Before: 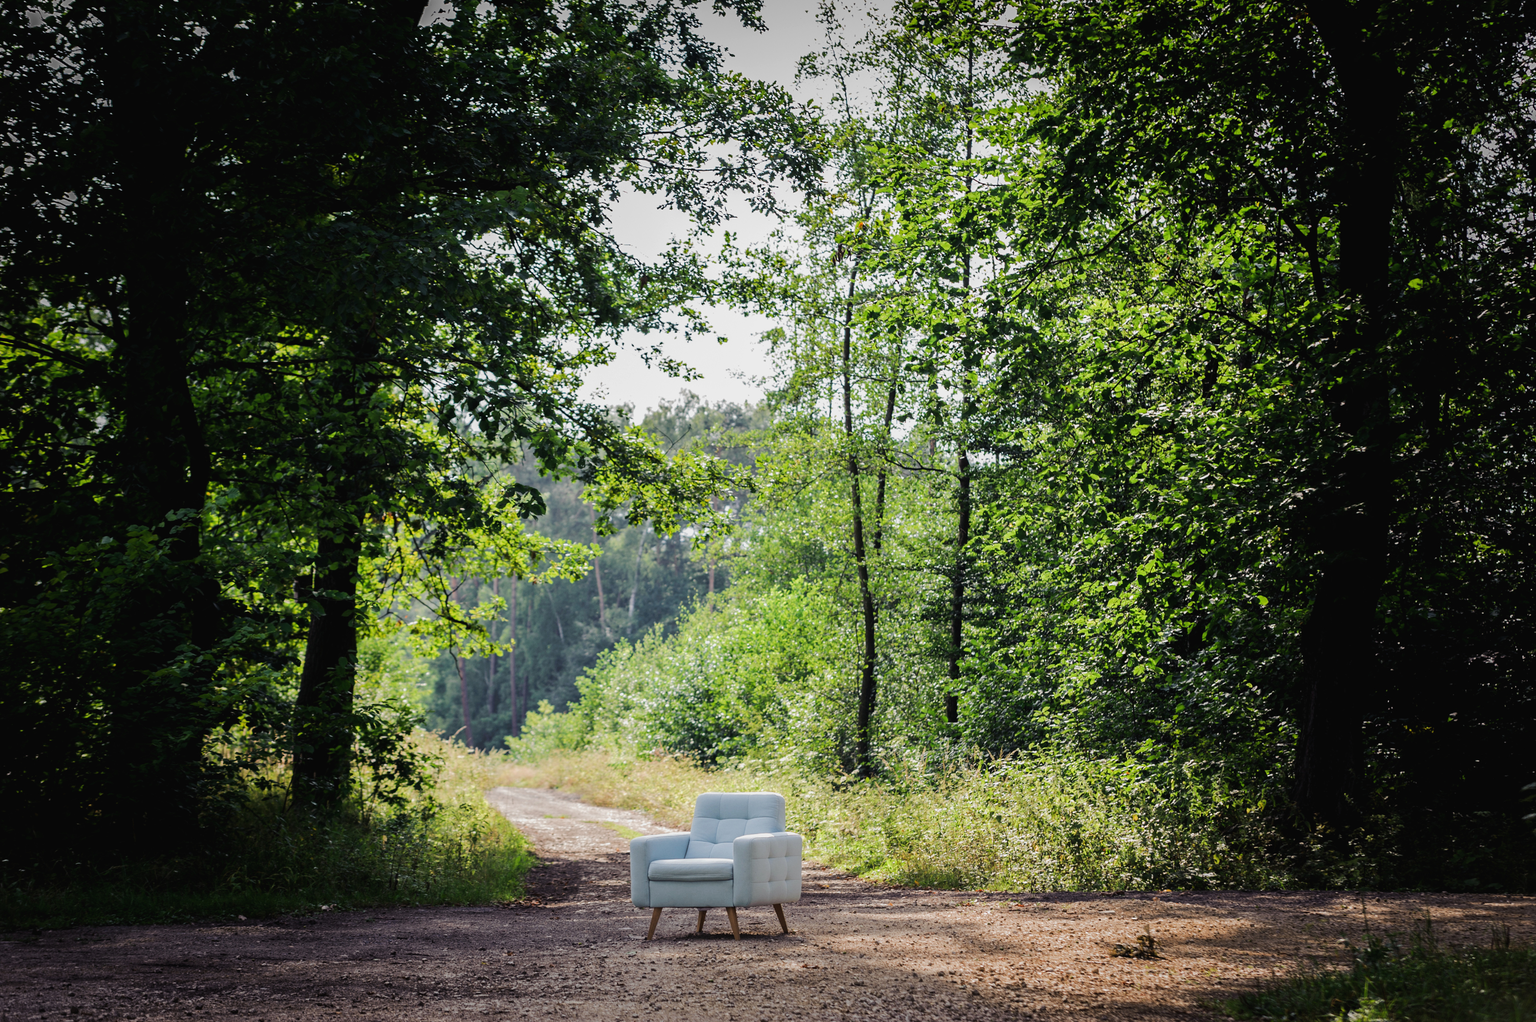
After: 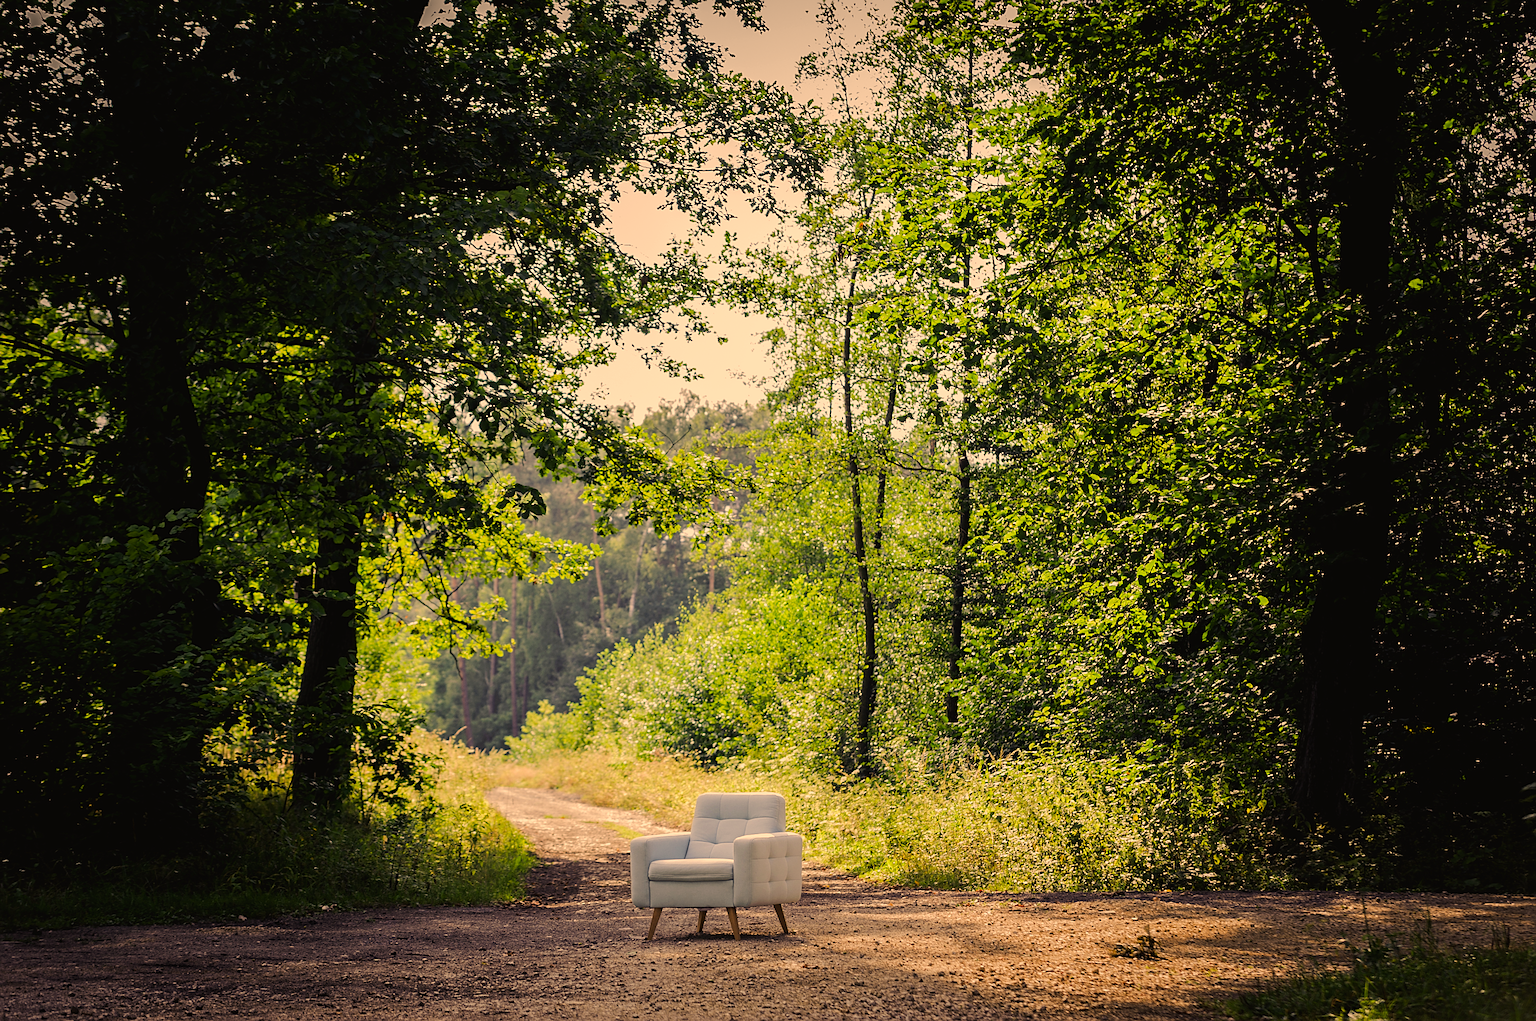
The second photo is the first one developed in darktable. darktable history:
color correction: highlights a* 14.96, highlights b* 32.23
sharpen: on, module defaults
